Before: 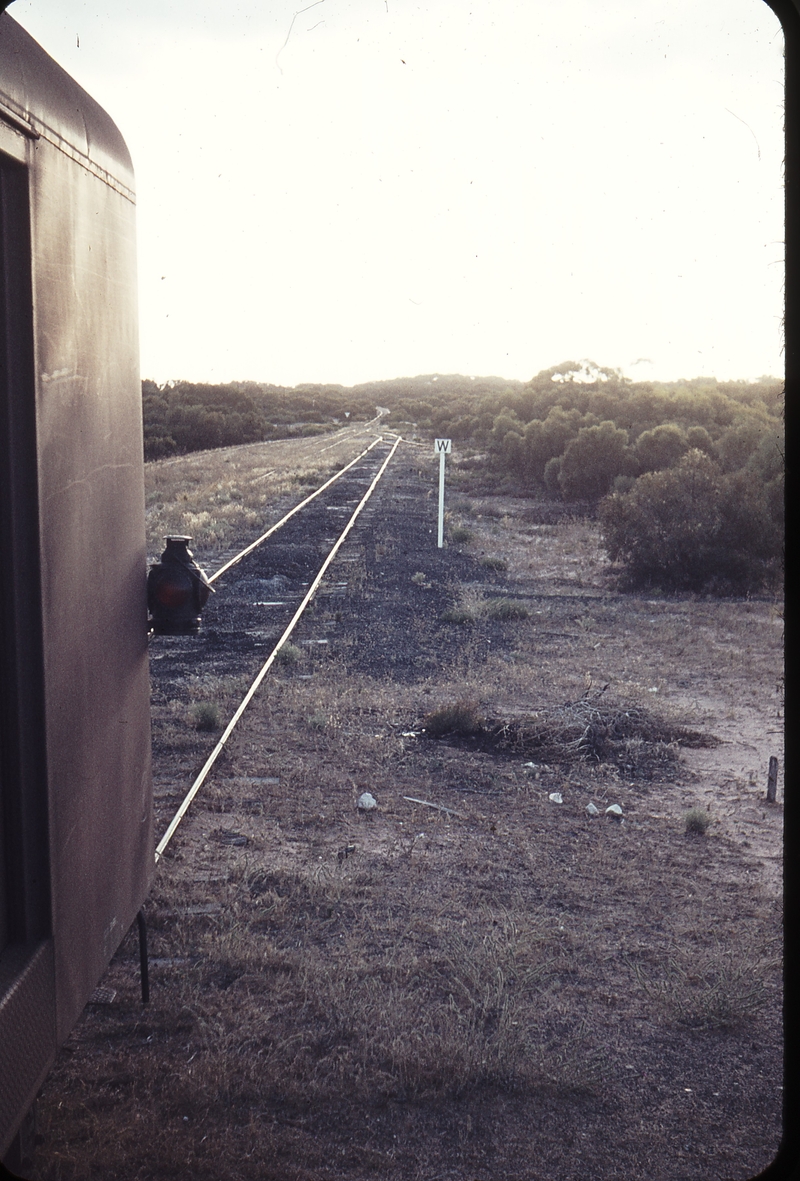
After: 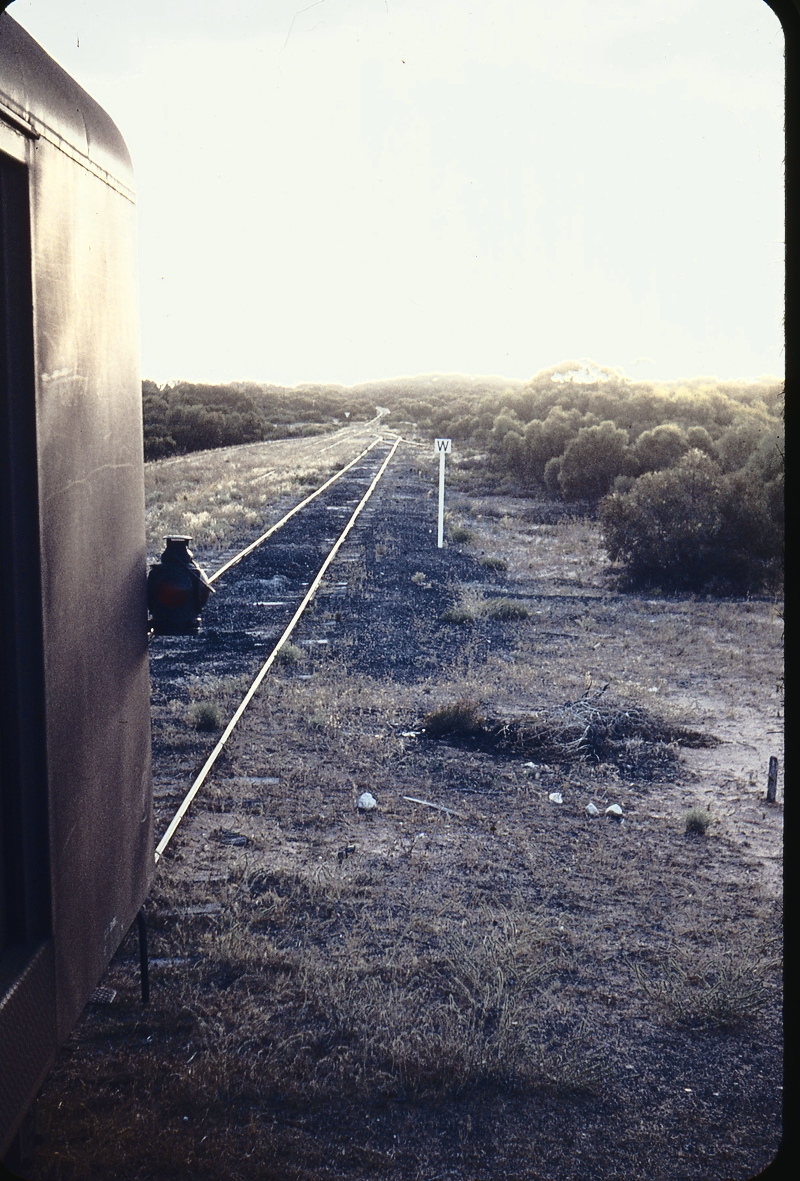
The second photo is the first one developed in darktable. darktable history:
tone equalizer: on, module defaults
color zones: curves: ch0 [(0.004, 0.305) (0.261, 0.623) (0.389, 0.399) (0.708, 0.571) (0.947, 0.34)]; ch1 [(0.025, 0.645) (0.229, 0.584) (0.326, 0.551) (0.484, 0.262) (0.757, 0.643)]
tone curve: curves: ch0 [(0, 0.032) (0.078, 0.052) (0.236, 0.168) (0.43, 0.472) (0.508, 0.566) (0.66, 0.754) (0.79, 0.883) (0.994, 0.974)]; ch1 [(0, 0) (0.161, 0.092) (0.35, 0.33) (0.379, 0.401) (0.456, 0.456) (0.508, 0.501) (0.547, 0.531) (0.573, 0.563) (0.625, 0.602) (0.718, 0.734) (1, 1)]; ch2 [(0, 0) (0.369, 0.427) (0.44, 0.434) (0.502, 0.501) (0.54, 0.537) (0.586, 0.59) (0.621, 0.604) (1, 1)], color space Lab, independent channels, preserve colors none
